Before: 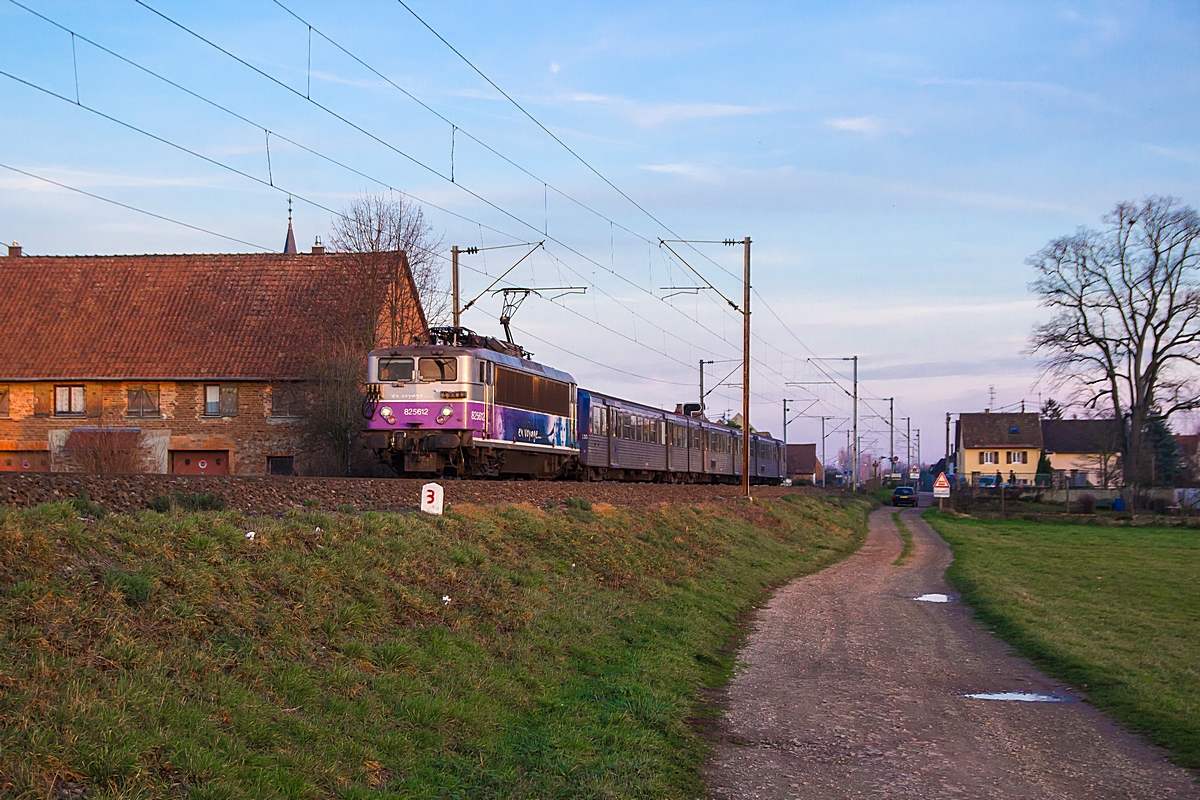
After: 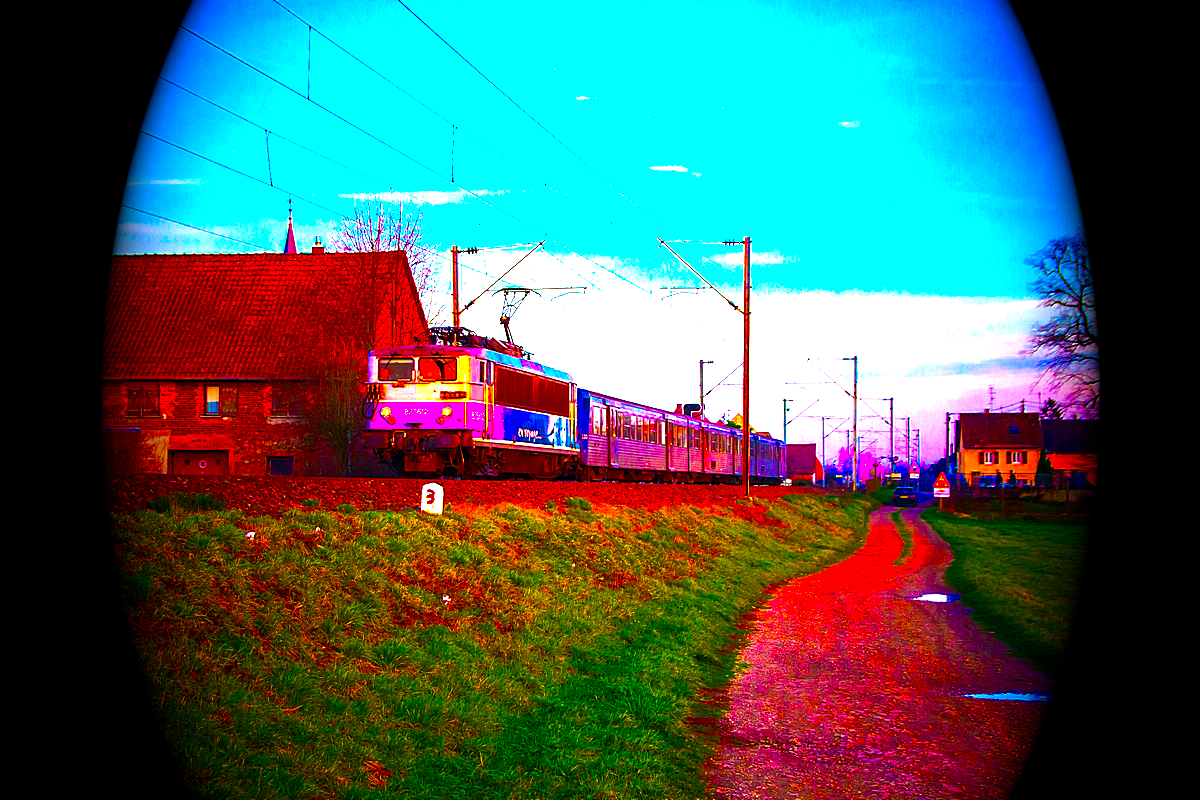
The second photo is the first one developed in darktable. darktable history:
color correction: saturation 2.15
vignetting: fall-off start 15.9%, fall-off radius 100%, brightness -1, saturation 0.5, width/height ratio 0.719
color balance rgb: linear chroma grading › global chroma 20%, perceptual saturation grading › global saturation 65%, perceptual saturation grading › highlights 60%, perceptual saturation grading › mid-tones 50%, perceptual saturation grading › shadows 50%, perceptual brilliance grading › global brilliance 30%, perceptual brilliance grading › highlights 50%, perceptual brilliance grading › mid-tones 50%, perceptual brilliance grading › shadows -22%, global vibrance 20%
